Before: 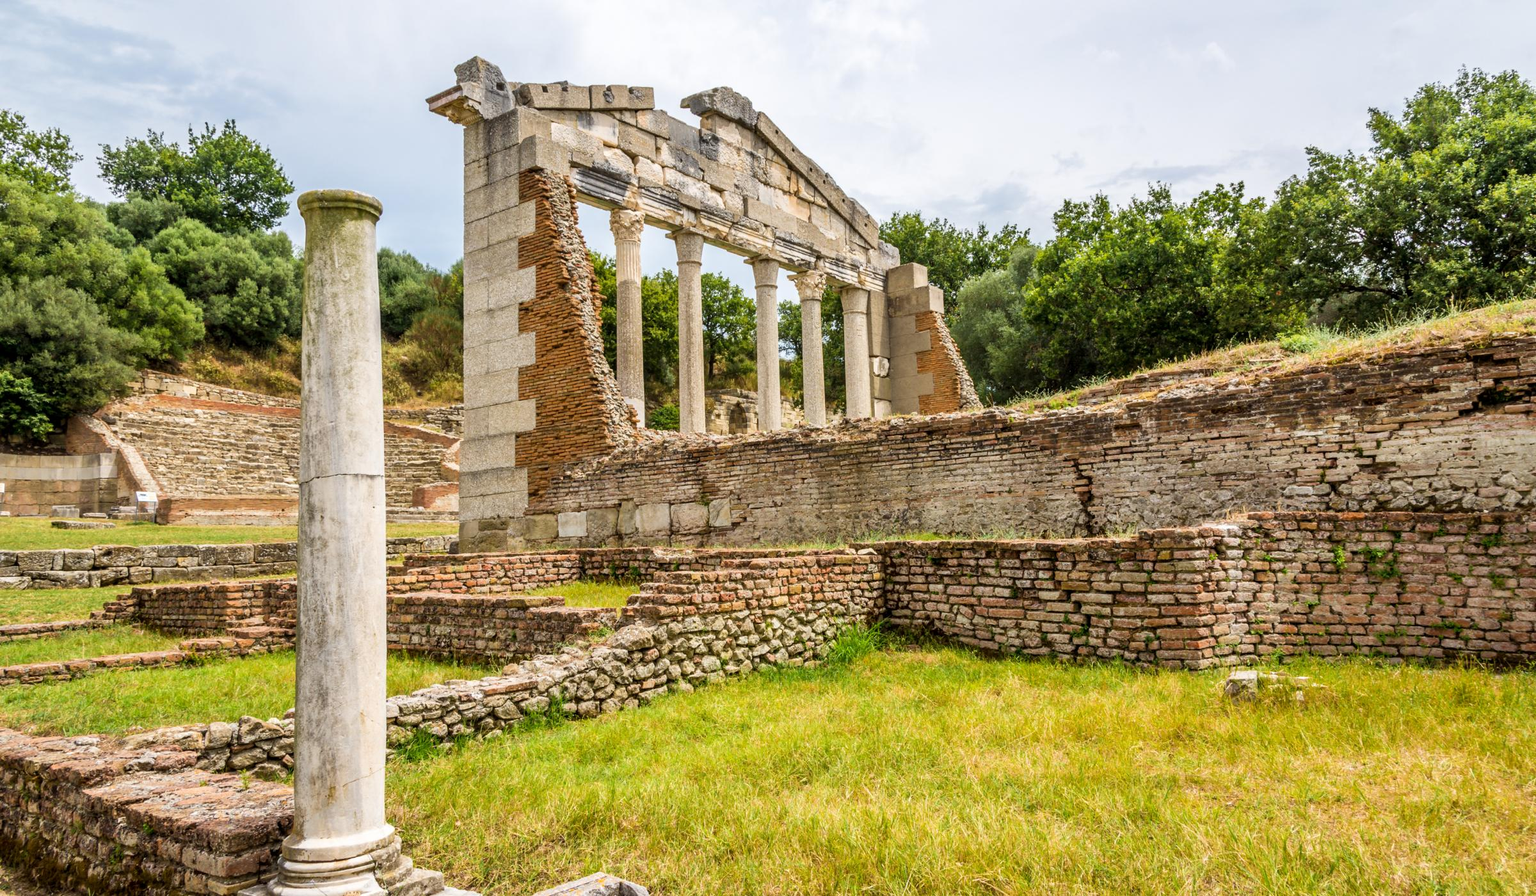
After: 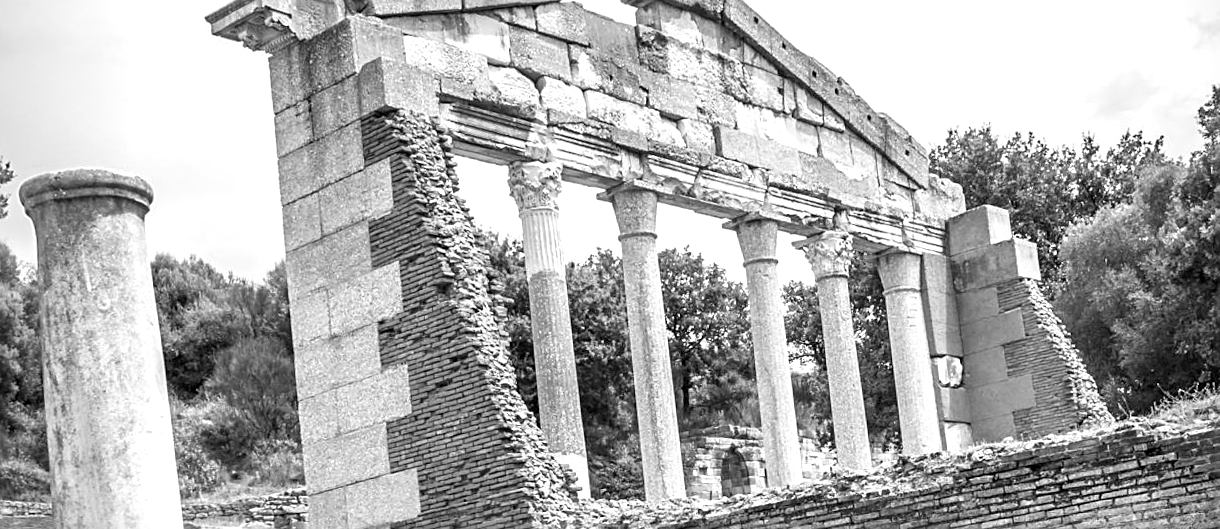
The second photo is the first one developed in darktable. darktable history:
rotate and perspective: rotation -5°, crop left 0.05, crop right 0.952, crop top 0.11, crop bottom 0.89
exposure: exposure 0.564 EV, compensate highlight preservation false
sharpen: on, module defaults
crop: left 15.306%, top 9.065%, right 30.789%, bottom 48.638%
vignetting: on, module defaults
color balance rgb: perceptual saturation grading › global saturation 20%, global vibrance 20%
monochrome: a 16.01, b -2.65, highlights 0.52
